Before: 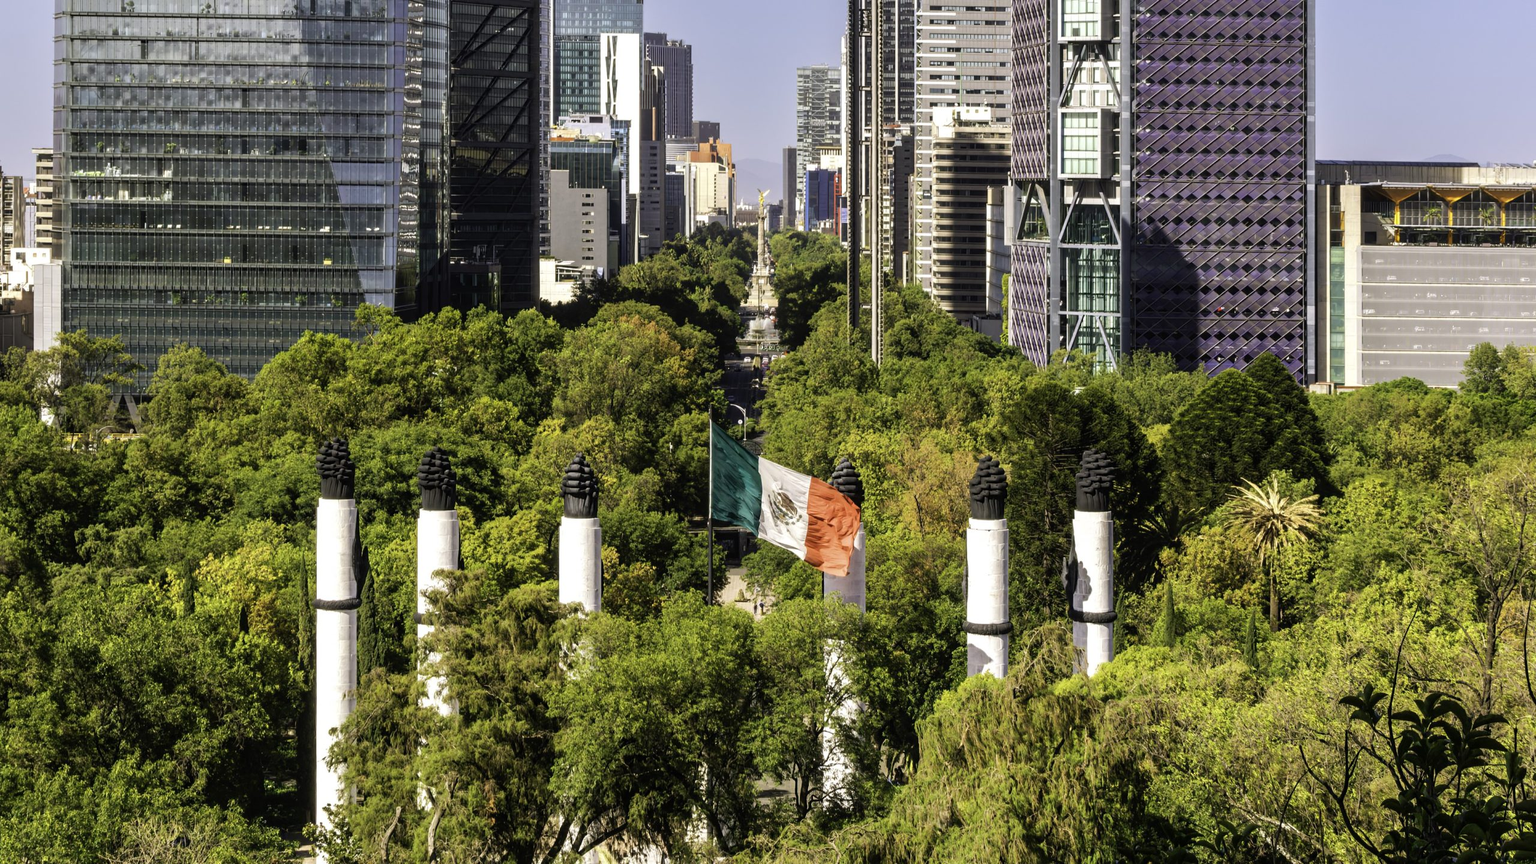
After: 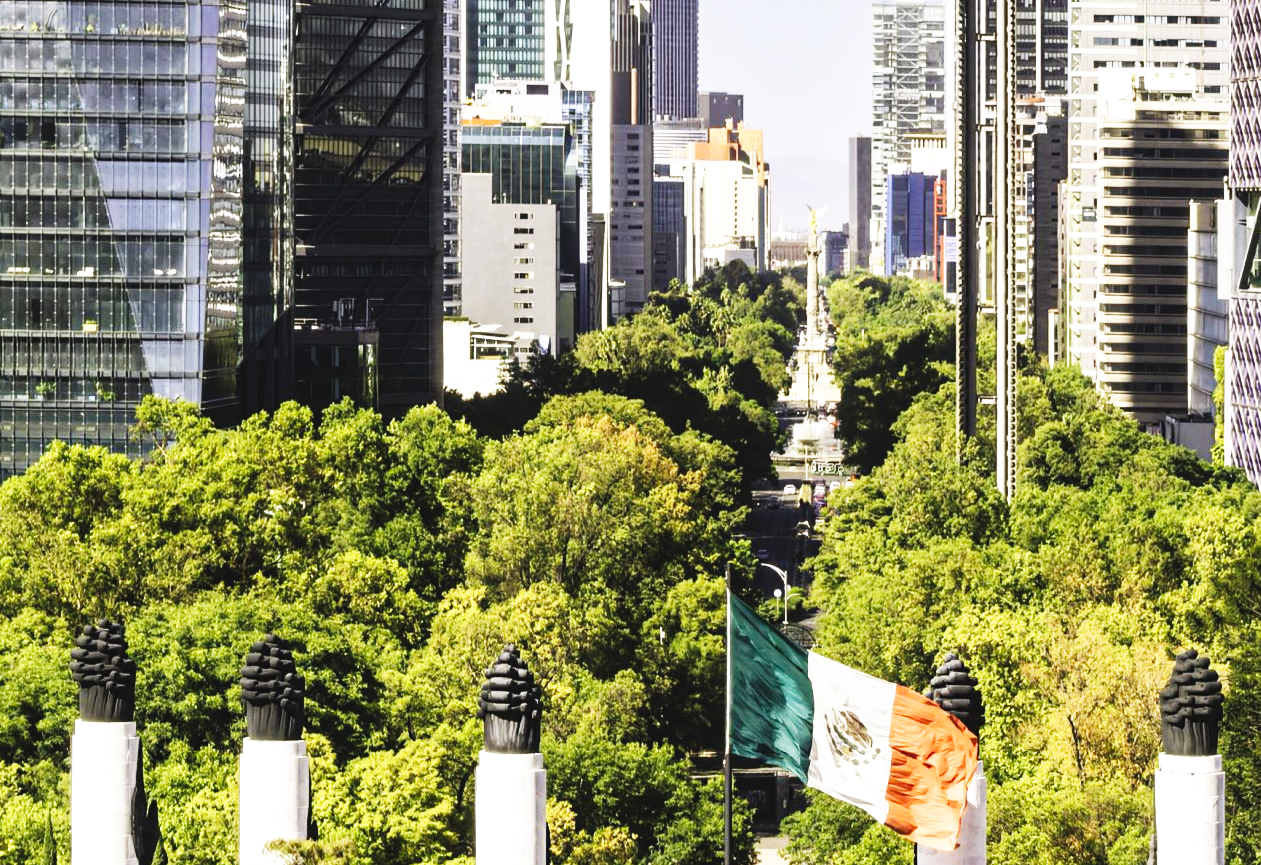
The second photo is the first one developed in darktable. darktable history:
base curve: curves: ch0 [(0, 0) (0.007, 0.004) (0.027, 0.03) (0.046, 0.07) (0.207, 0.54) (0.442, 0.872) (0.673, 0.972) (1, 1)], preserve colors none
exposure: black level correction -0.008, exposure 0.067 EV, compensate highlight preservation false
crop: left 17.835%, top 7.675%, right 32.881%, bottom 32.213%
shadows and highlights: shadows 29.61, highlights -30.47, low approximation 0.01, soften with gaussian
